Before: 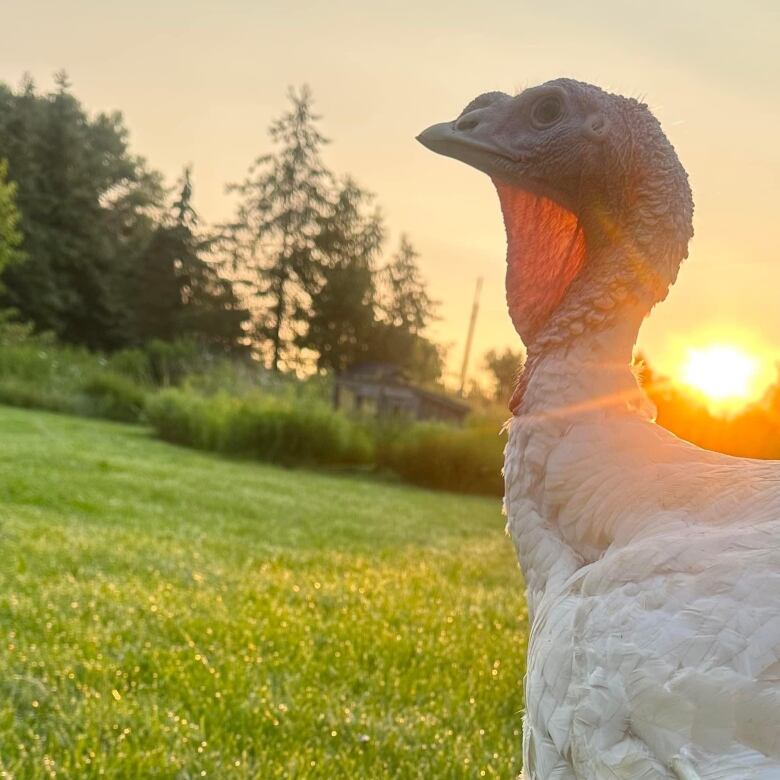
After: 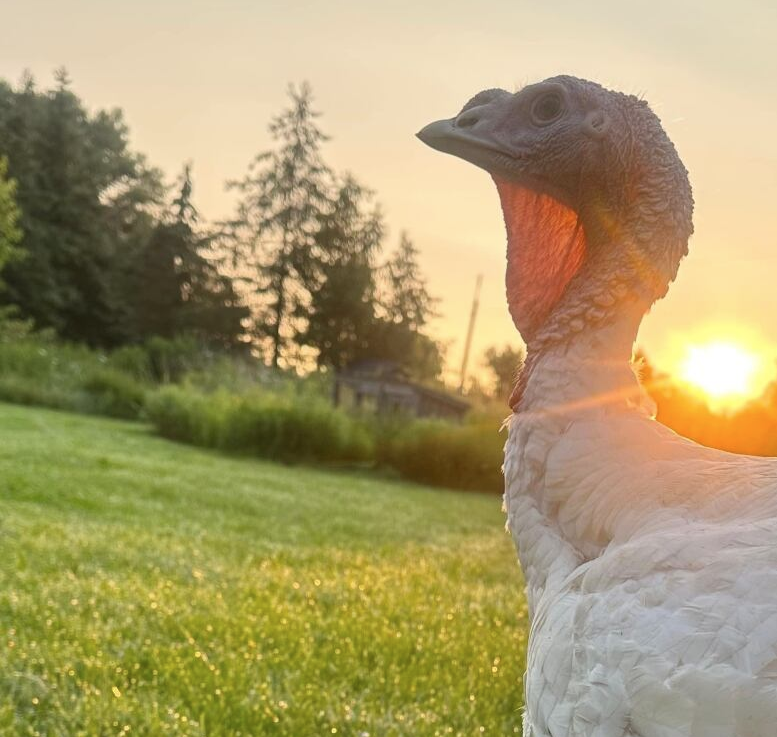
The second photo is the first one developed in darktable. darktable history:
crop: top 0.448%, right 0.264%, bottom 5.045%
contrast brightness saturation: saturation -0.1
white balance: emerald 1
